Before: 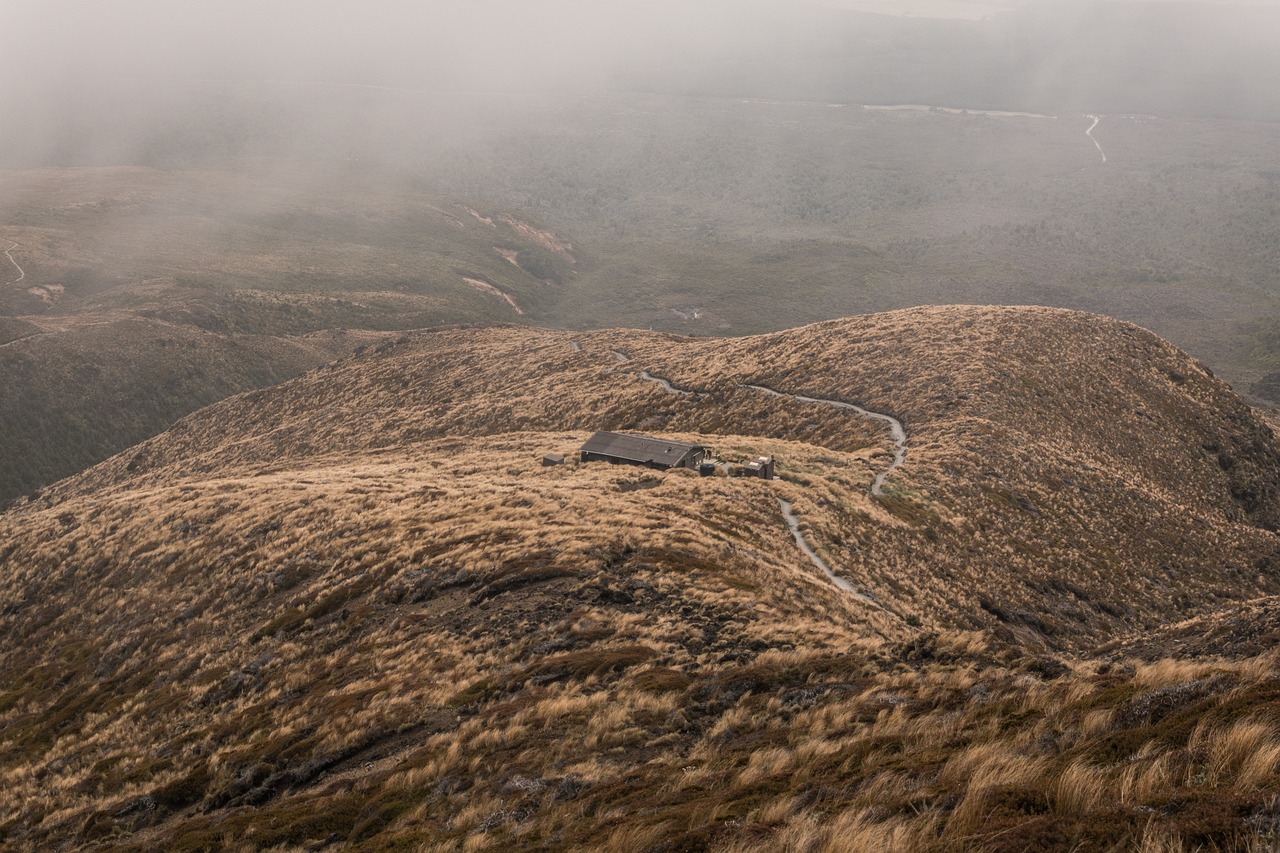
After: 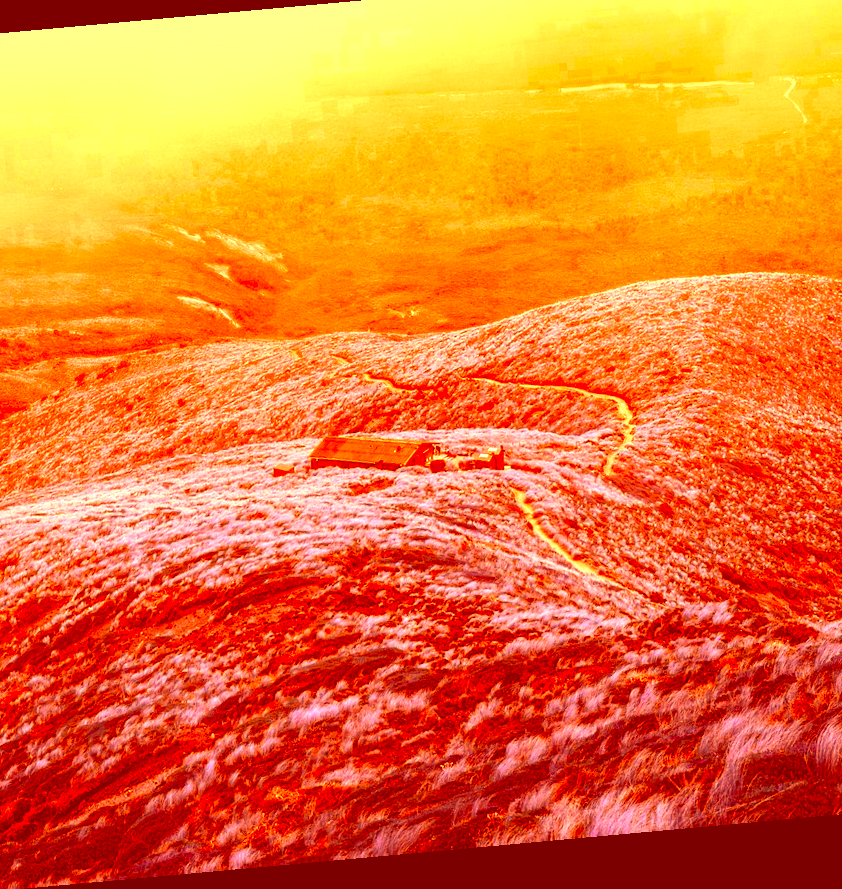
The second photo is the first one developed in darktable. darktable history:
exposure: black level correction 0, exposure 1 EV, compensate exposure bias true, compensate highlight preservation false
color balance rgb: perceptual saturation grading › global saturation 25%, global vibrance 20%
rotate and perspective: rotation -5.2°, automatic cropping off
color zones: curves: ch0 [(0.018, 0.548) (0.197, 0.654) (0.425, 0.447) (0.605, 0.658) (0.732, 0.579)]; ch1 [(0.105, 0.531) (0.224, 0.531) (0.386, 0.39) (0.618, 0.456) (0.732, 0.456) (0.956, 0.421)]; ch2 [(0.039, 0.583) (0.215, 0.465) (0.399, 0.544) (0.465, 0.548) (0.614, 0.447) (0.724, 0.43) (0.882, 0.623) (0.956, 0.632)]
crop and rotate: left 22.918%, top 5.629%, right 14.711%, bottom 2.247%
color correction: highlights a* -39.68, highlights b* -40, shadows a* -40, shadows b* -40, saturation -3
